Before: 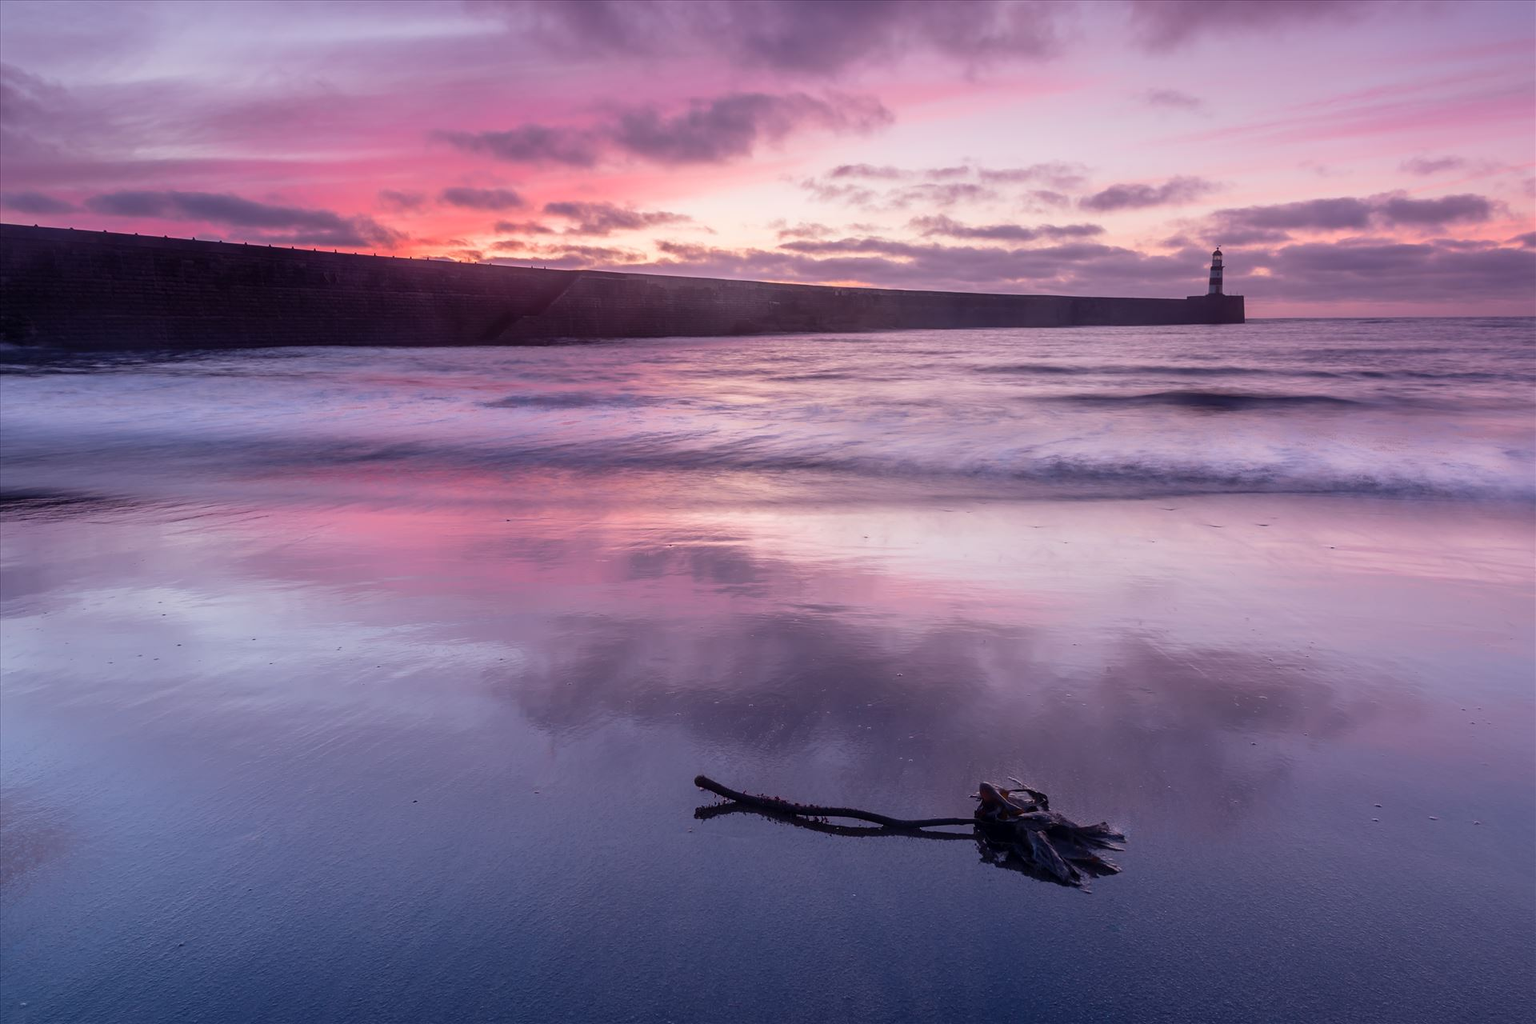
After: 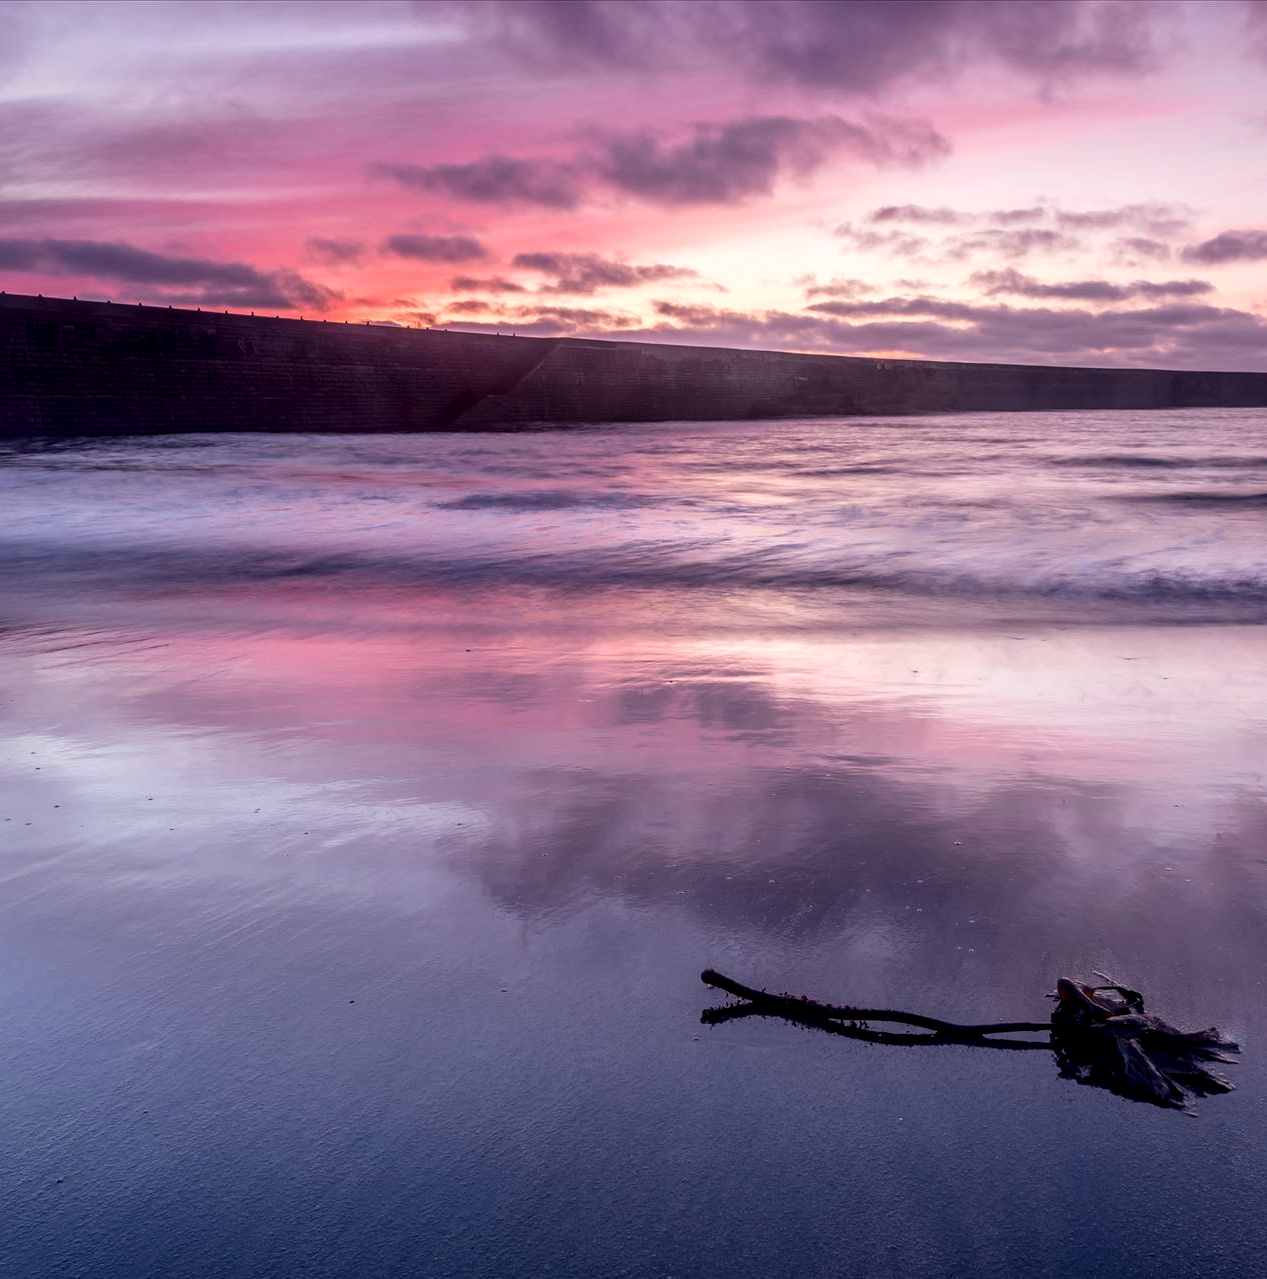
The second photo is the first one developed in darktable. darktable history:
local contrast: detail 142%
crop and rotate: left 8.719%, right 25.271%
color correction: highlights b* 3.05
